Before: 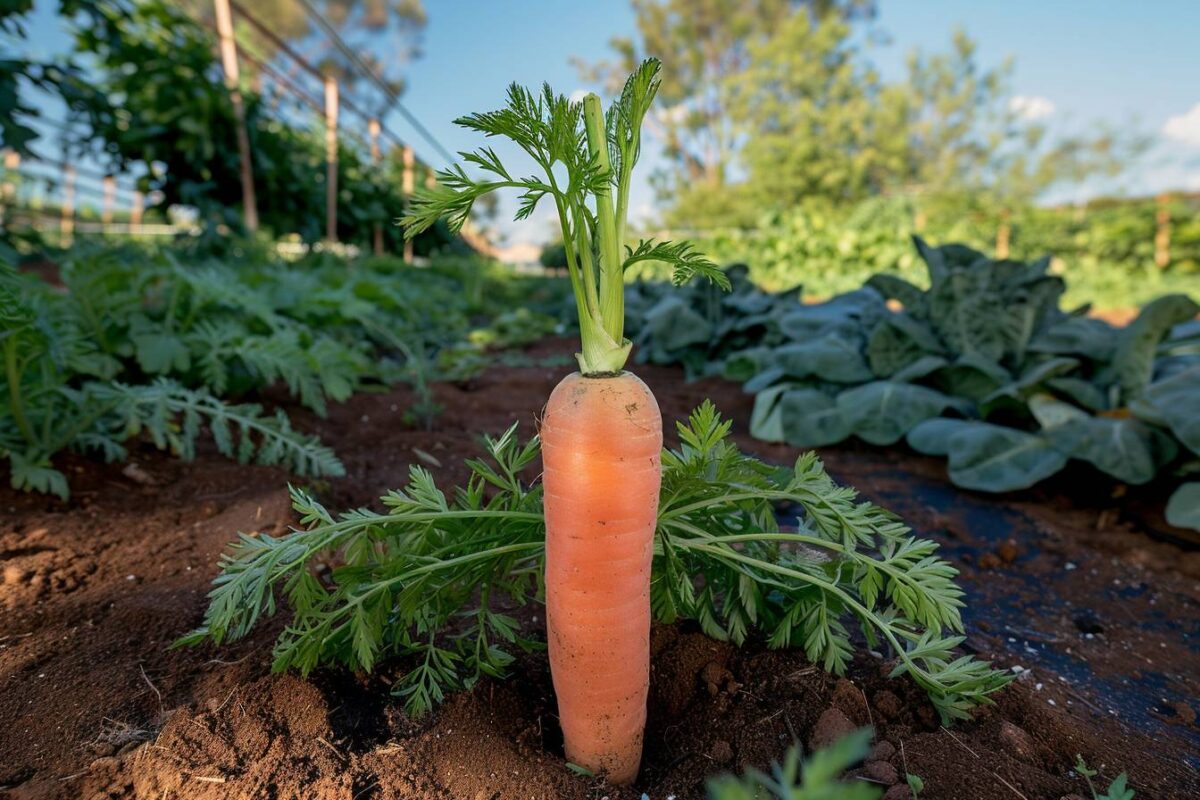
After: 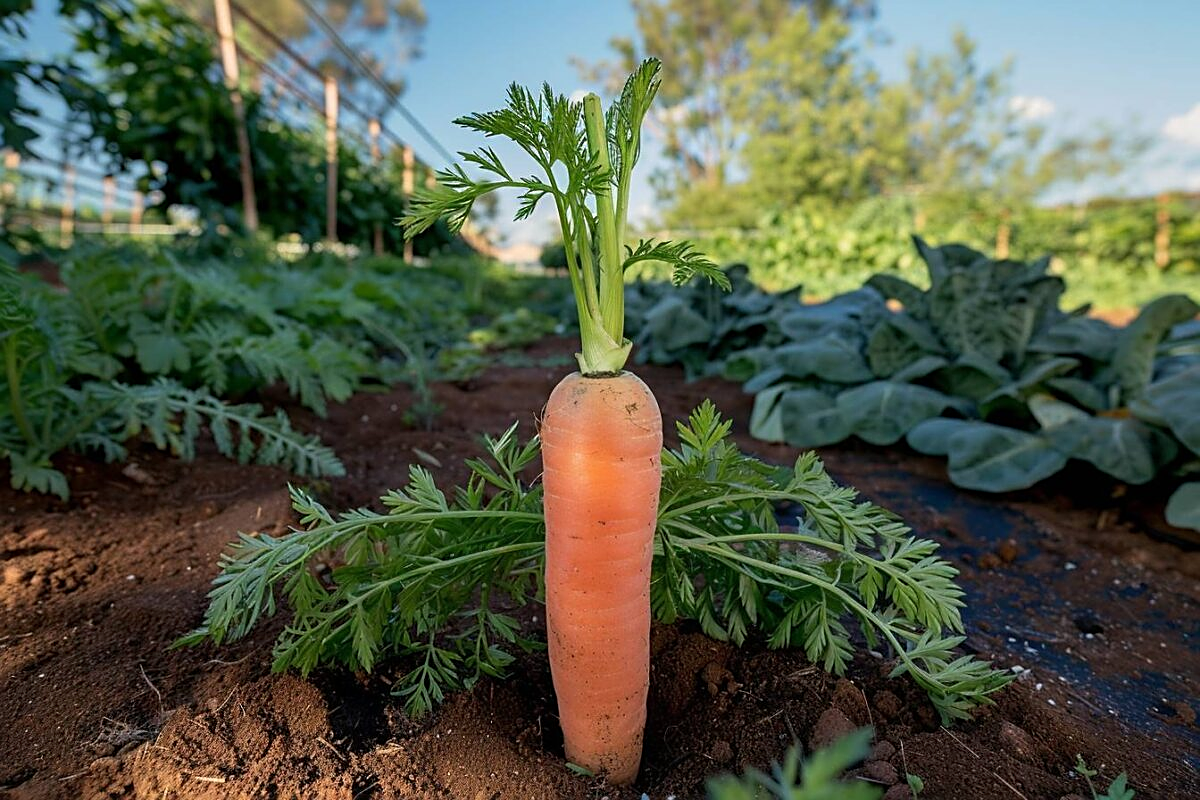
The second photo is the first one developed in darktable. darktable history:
sharpen: amount 0.549
